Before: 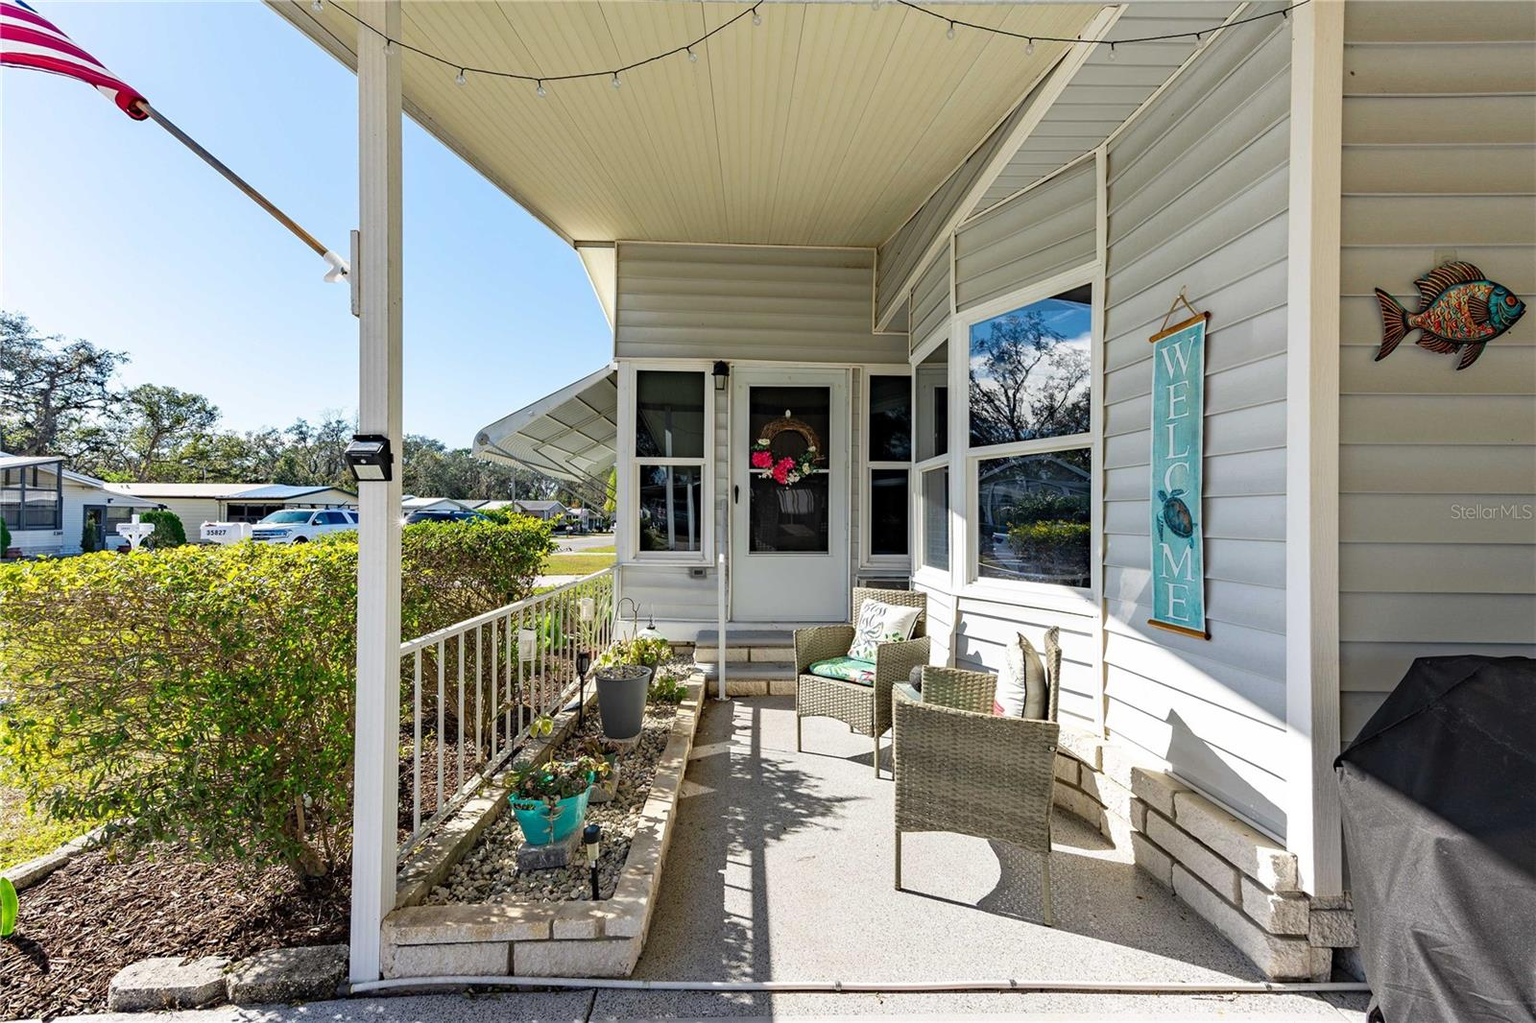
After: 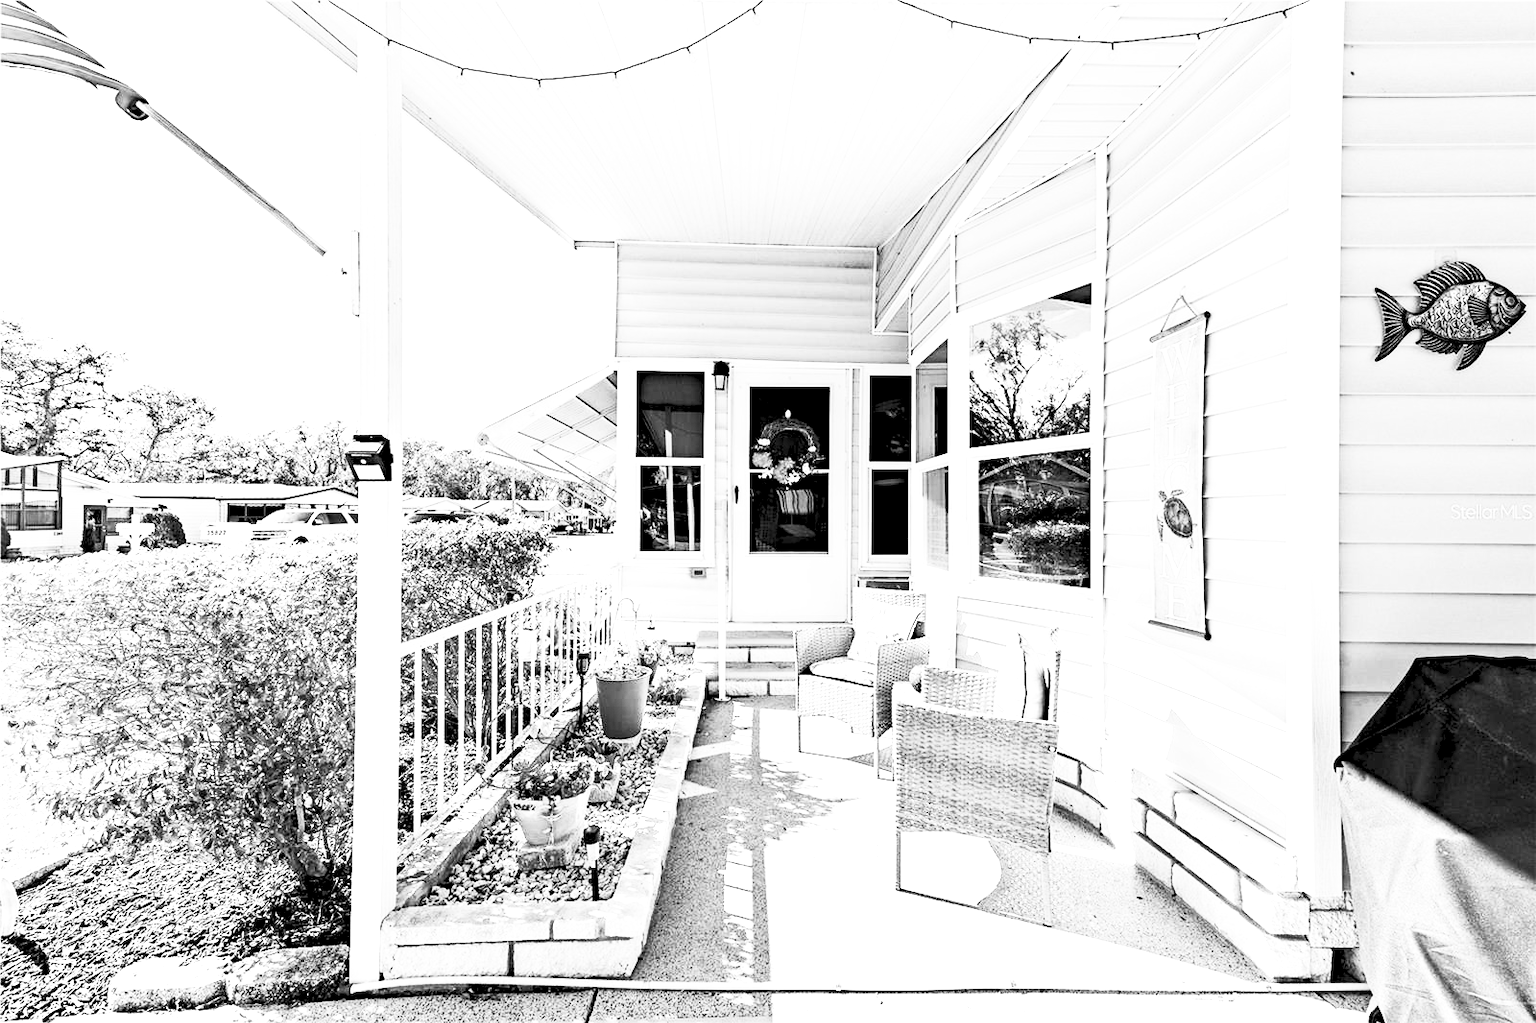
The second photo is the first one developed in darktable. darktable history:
contrast brightness saturation: contrast 0.53, brightness 0.47, saturation -1
exposure: black level correction 0.009, exposure 1.425 EV, compensate highlight preservation false
